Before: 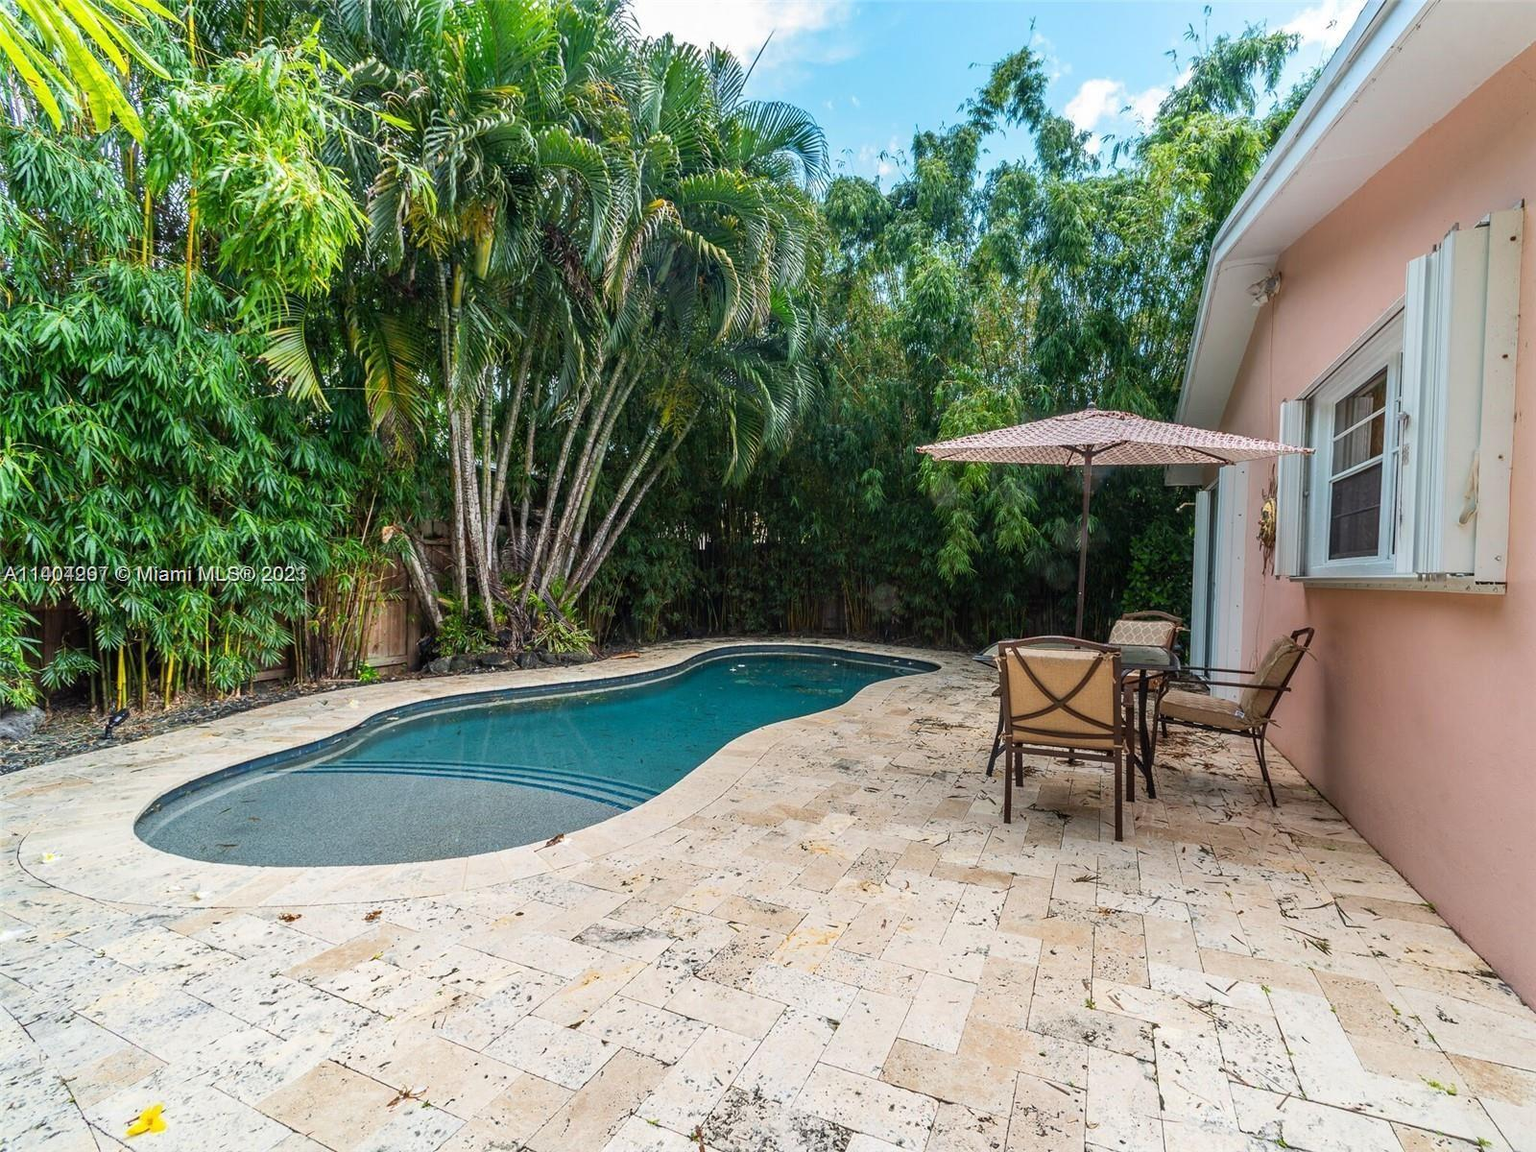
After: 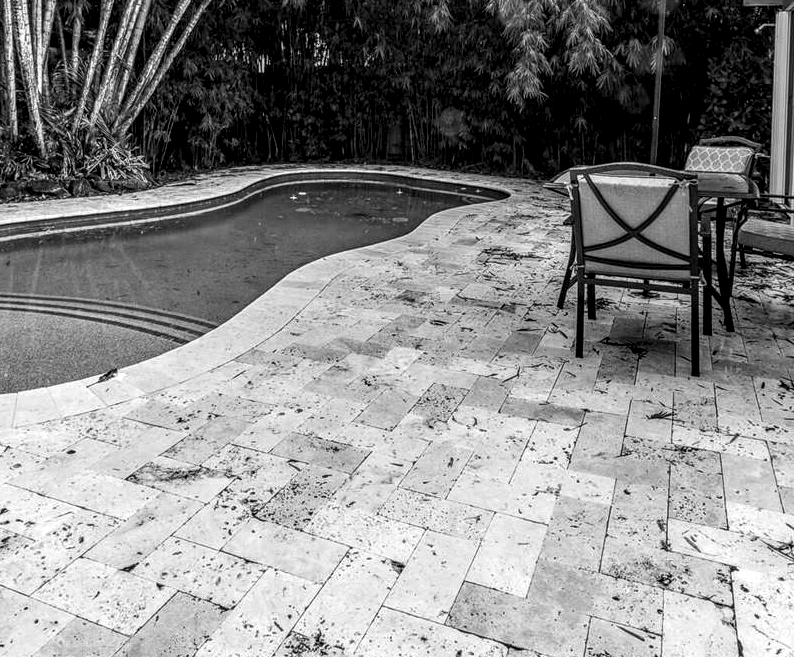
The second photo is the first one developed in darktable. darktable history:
color calibration: output gray [0.18, 0.41, 0.41, 0], gray › normalize channels true, illuminant as shot in camera, x 0.358, y 0.373, temperature 4628.91 K, gamut compression 0.026
local contrast: highlights 16%, detail 186%
crop: left 29.42%, top 41.693%, right 20.941%, bottom 3.492%
color balance rgb: perceptual saturation grading › global saturation 64.652%, perceptual saturation grading › highlights 49.118%, perceptual saturation grading › shadows 29.646%
